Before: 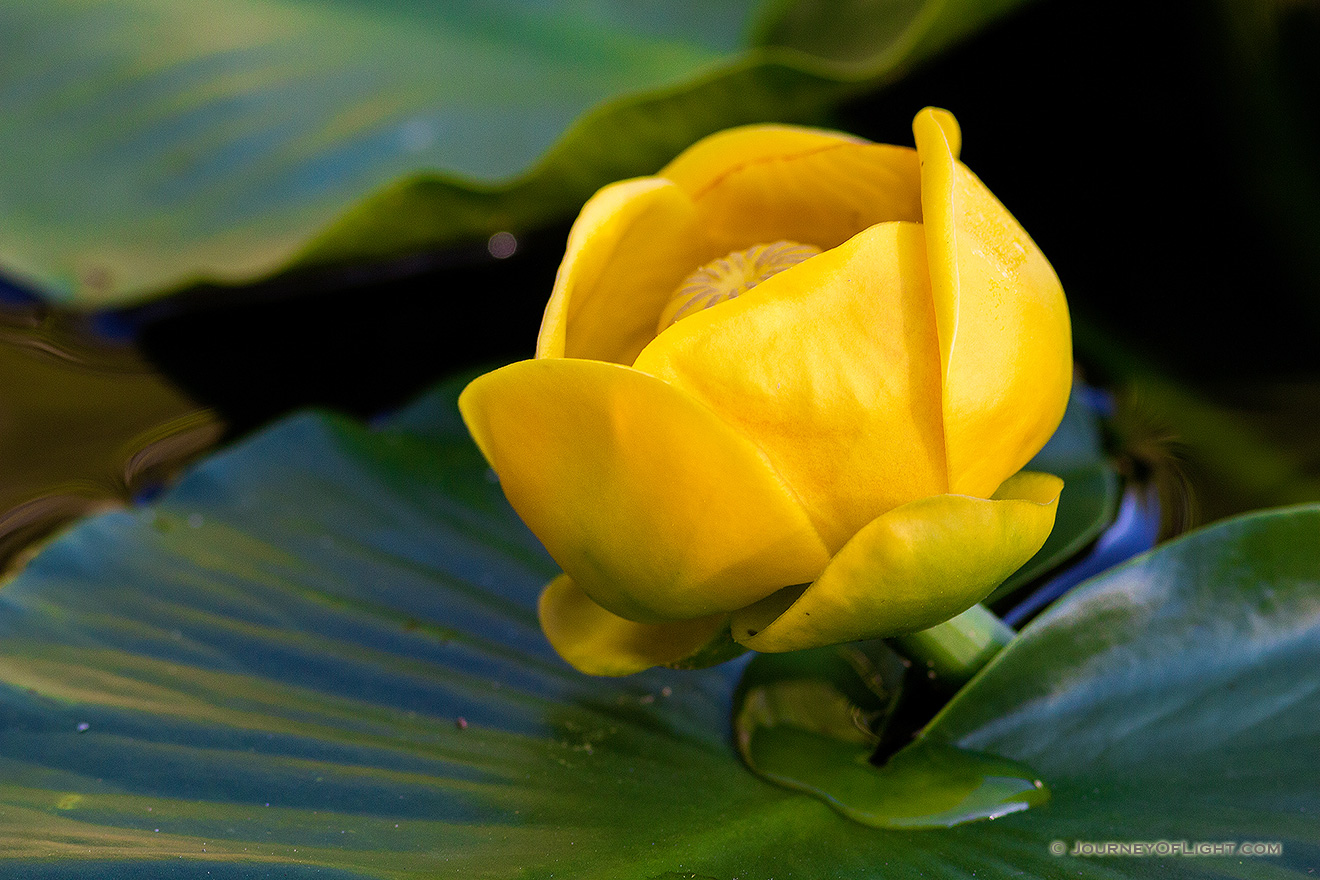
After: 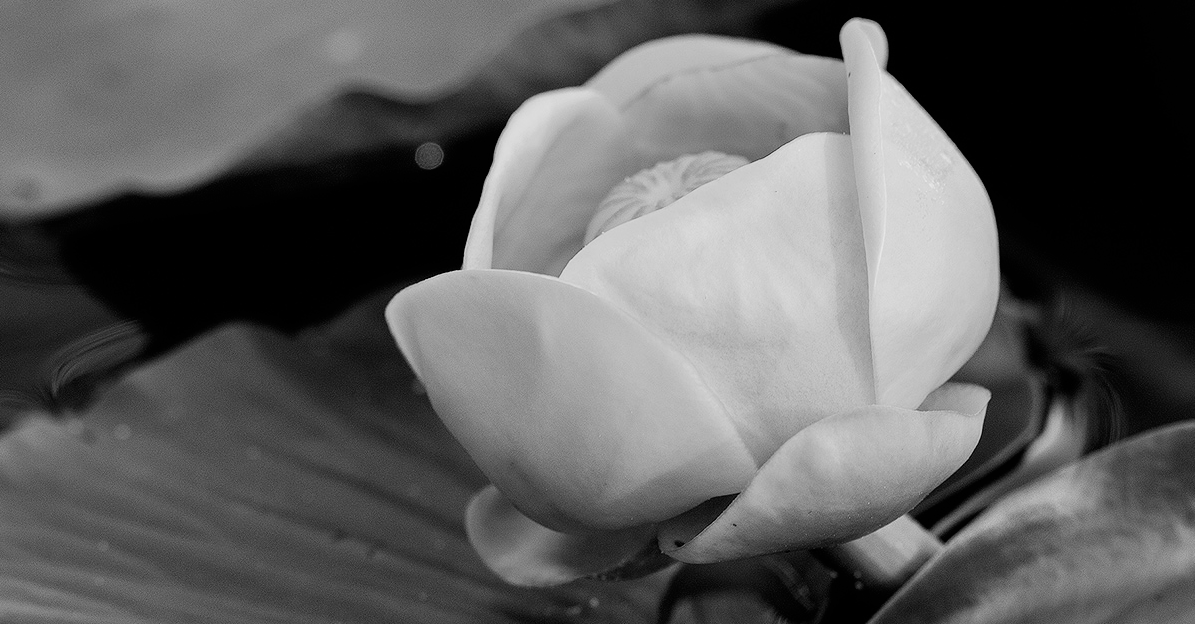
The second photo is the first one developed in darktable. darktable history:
crop: left 5.602%, top 10.135%, right 3.795%, bottom 18.861%
filmic rgb: black relative exposure -7.65 EV, white relative exposure 3.97 EV, hardness 4.01, contrast 1.096, highlights saturation mix -31.05%, iterations of high-quality reconstruction 0
exposure: black level correction 0, exposure 0.499 EV, compensate exposure bias true, compensate highlight preservation false
color calibration: output gray [0.28, 0.41, 0.31, 0], illuminant as shot in camera, x 0.358, y 0.373, temperature 4628.91 K
